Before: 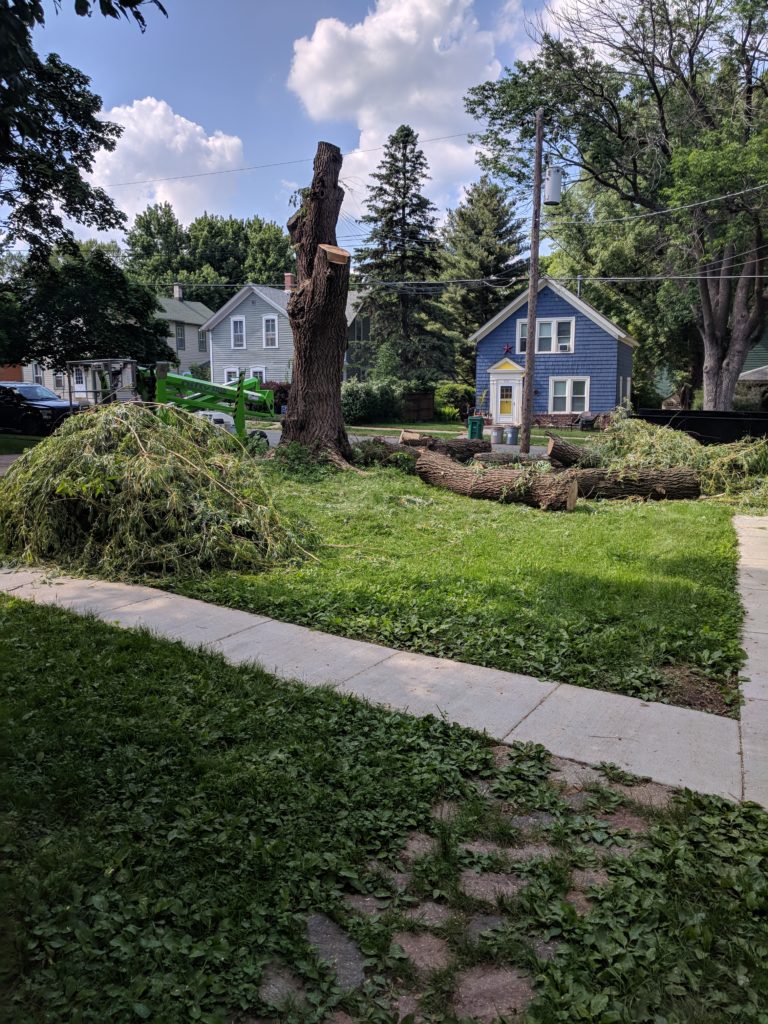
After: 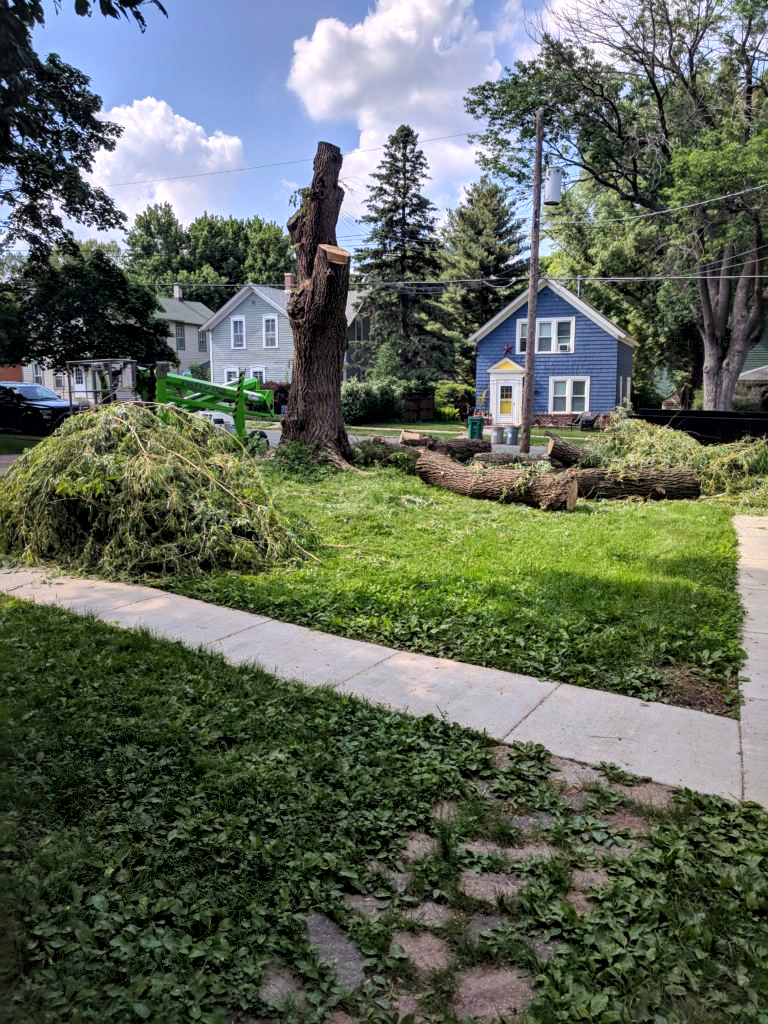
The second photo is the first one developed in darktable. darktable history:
local contrast: mode bilateral grid, contrast 25, coarseness 60, detail 152%, midtone range 0.2
contrast brightness saturation: brightness 0.086, saturation 0.194
